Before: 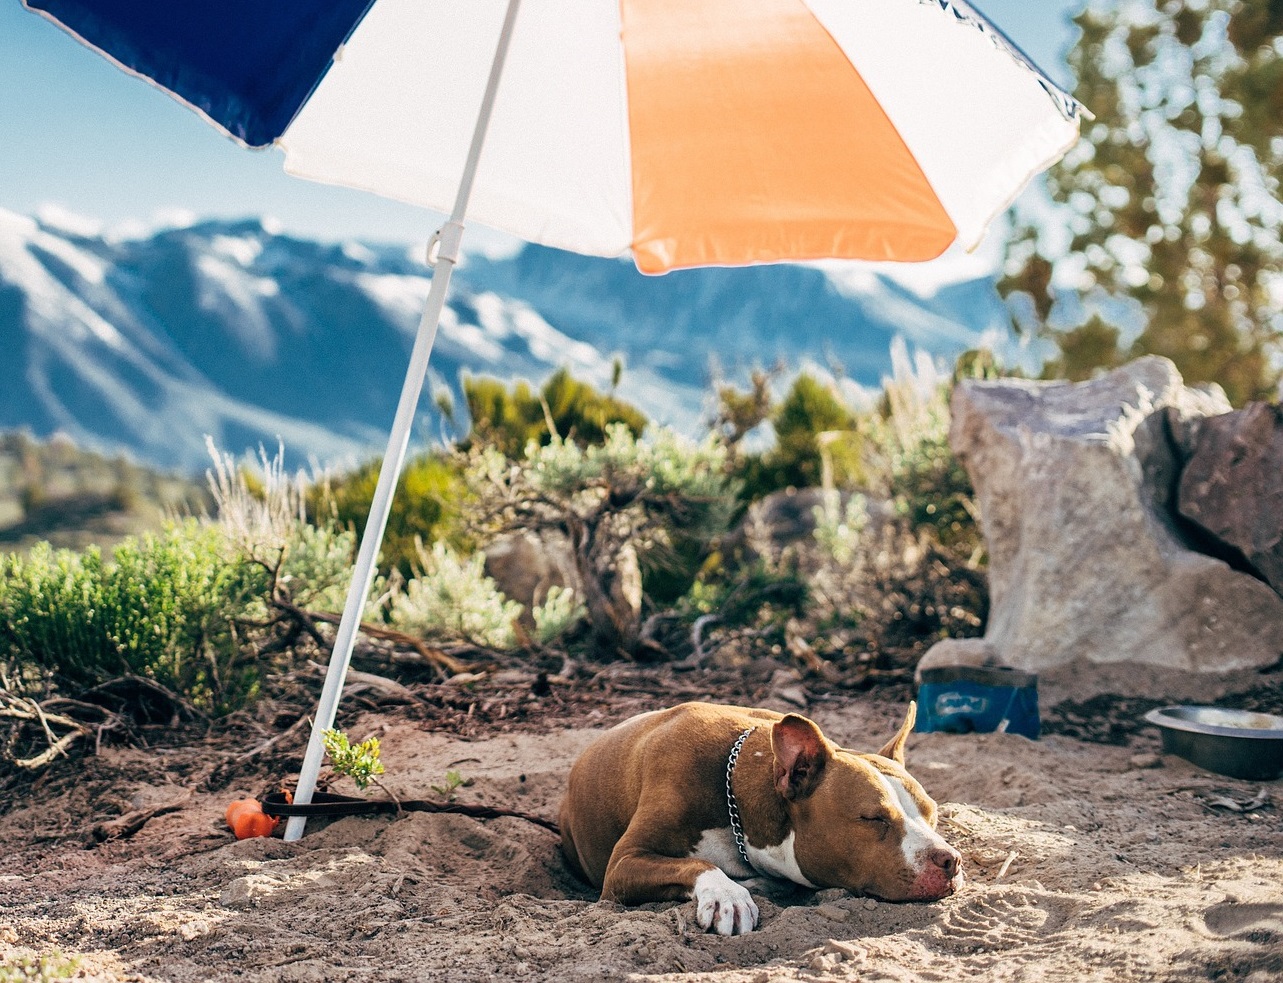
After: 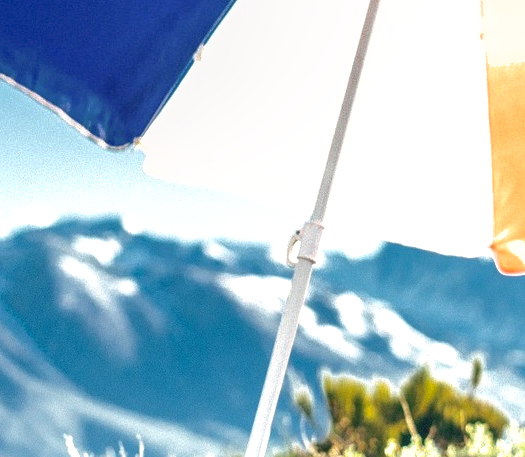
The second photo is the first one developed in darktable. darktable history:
local contrast: on, module defaults
crop and rotate: left 10.943%, top 0.093%, right 48.064%, bottom 53.328%
shadows and highlights: on, module defaults
exposure: black level correction -0.002, exposure 0.534 EV, compensate exposure bias true, compensate highlight preservation false
